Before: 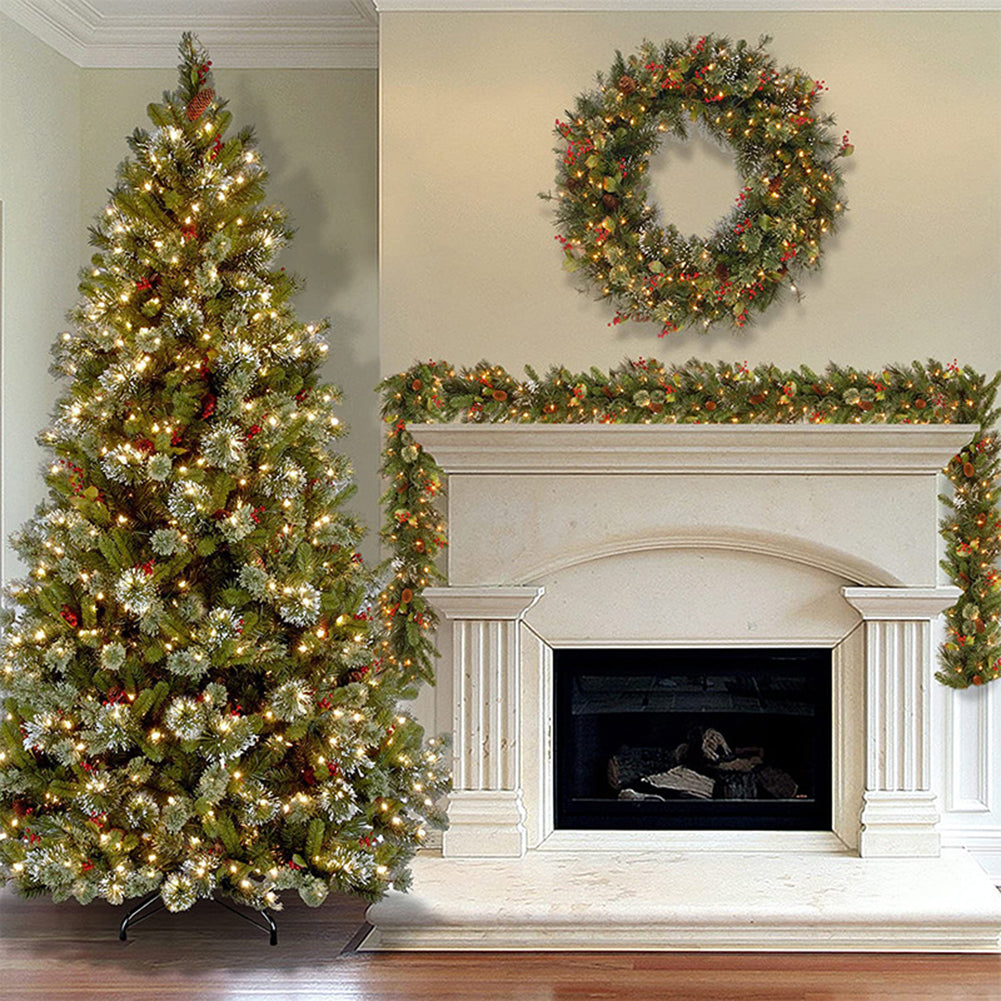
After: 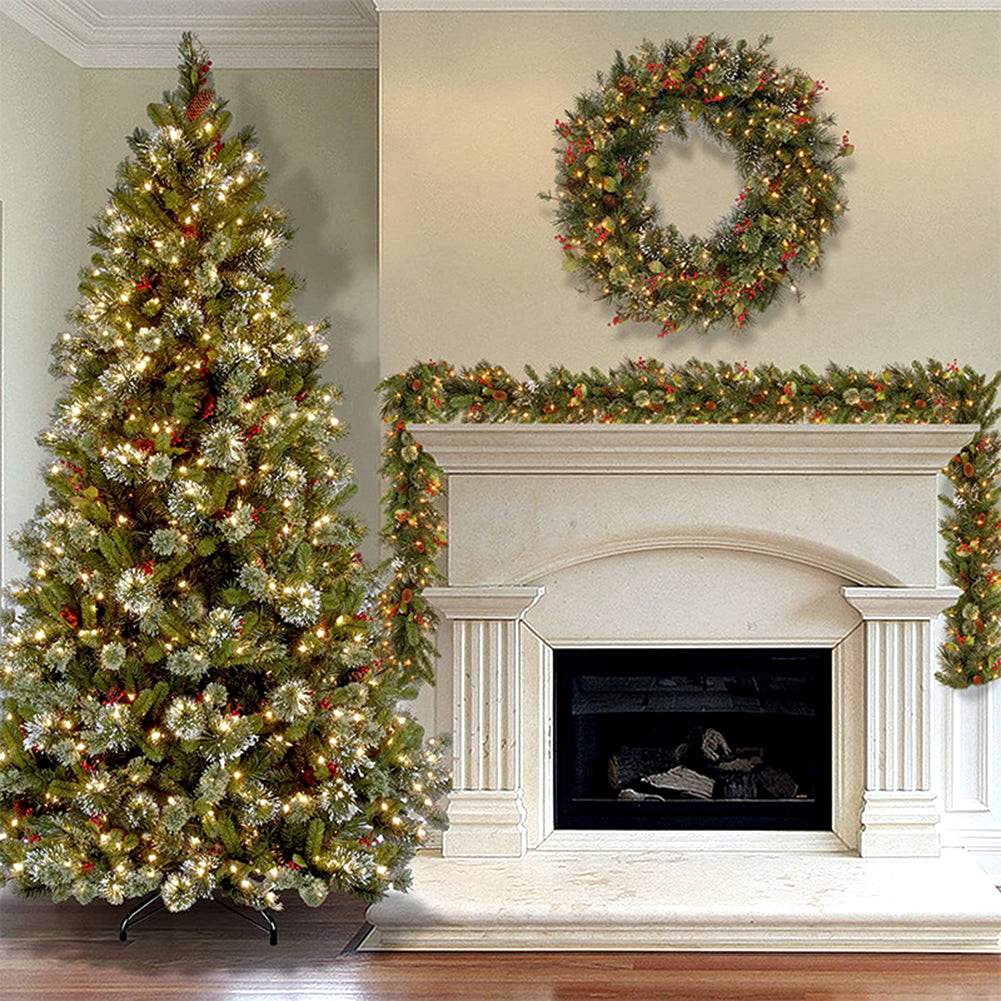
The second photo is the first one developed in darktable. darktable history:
local contrast: highlights 107%, shadows 98%, detail 131%, midtone range 0.2
